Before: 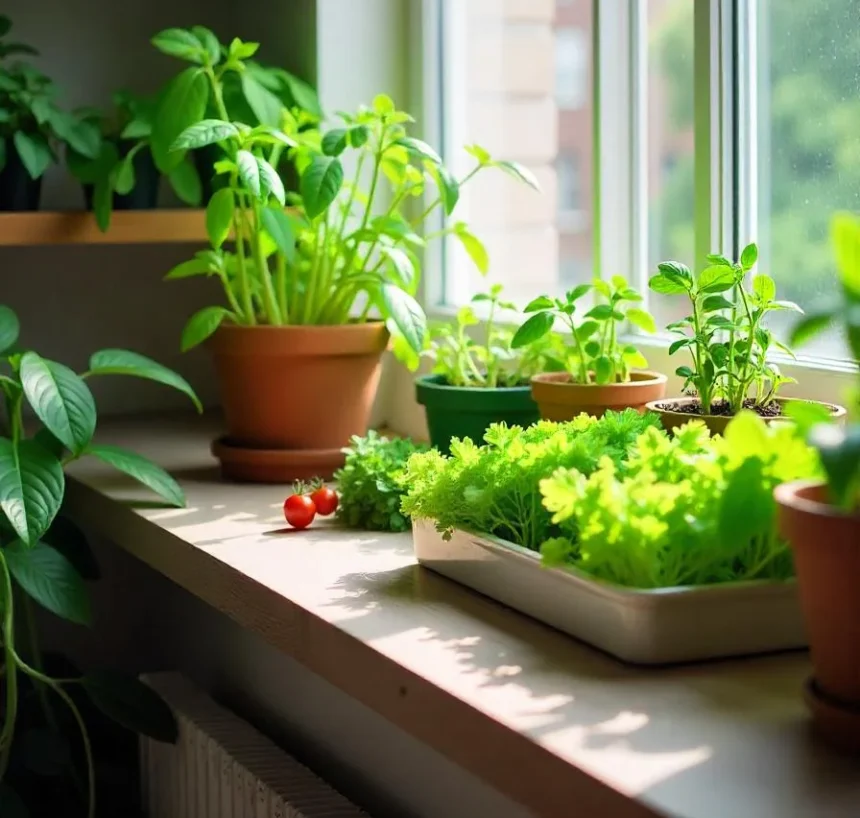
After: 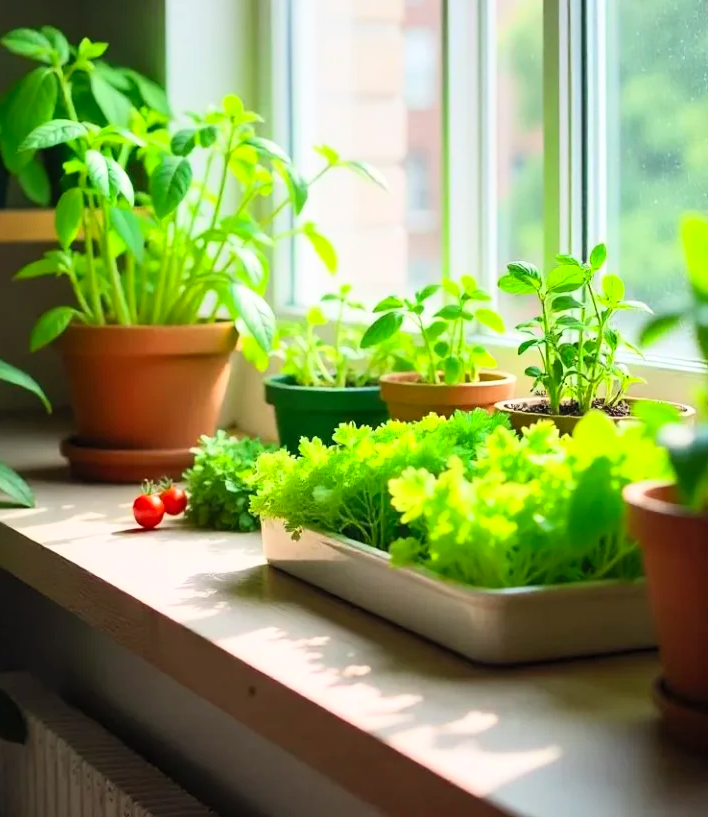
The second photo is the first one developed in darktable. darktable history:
crop: left 17.582%, bottom 0.031%
contrast brightness saturation: contrast 0.2, brightness 0.16, saturation 0.22
